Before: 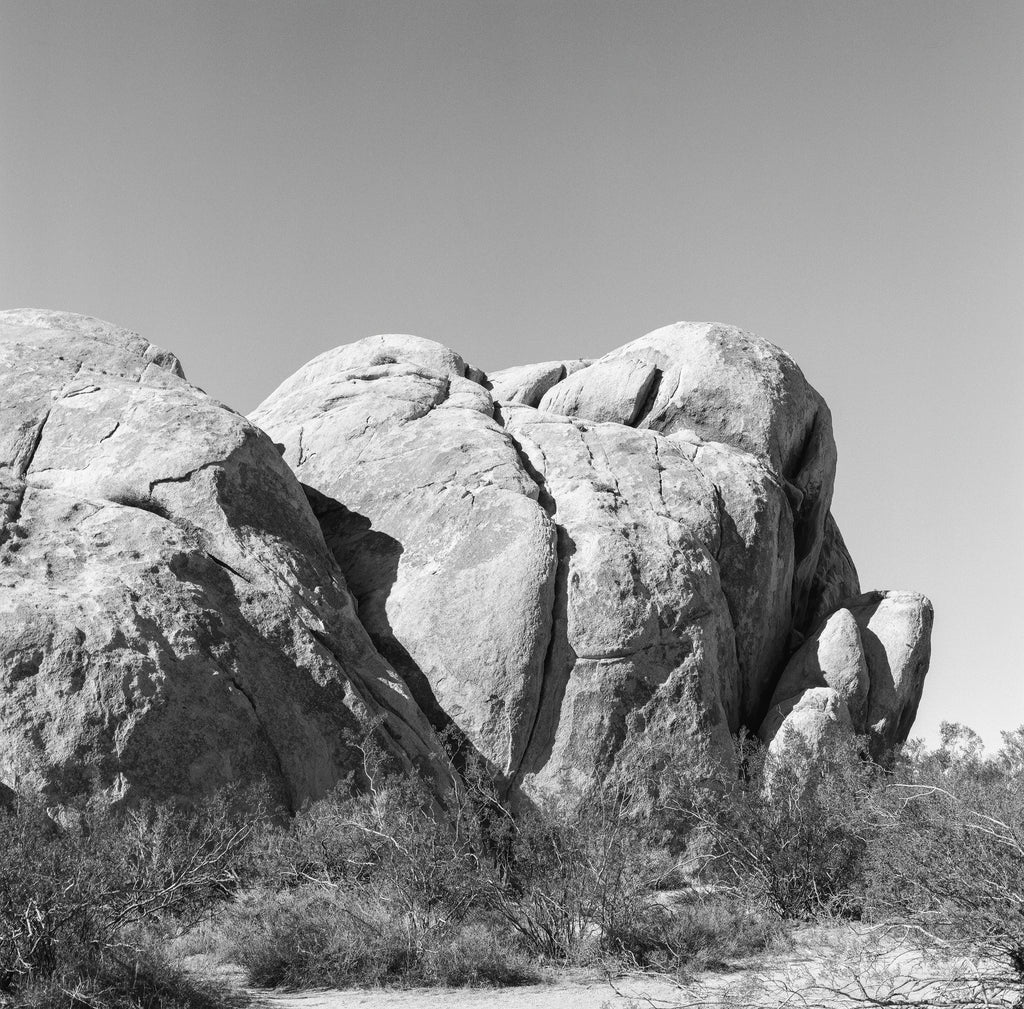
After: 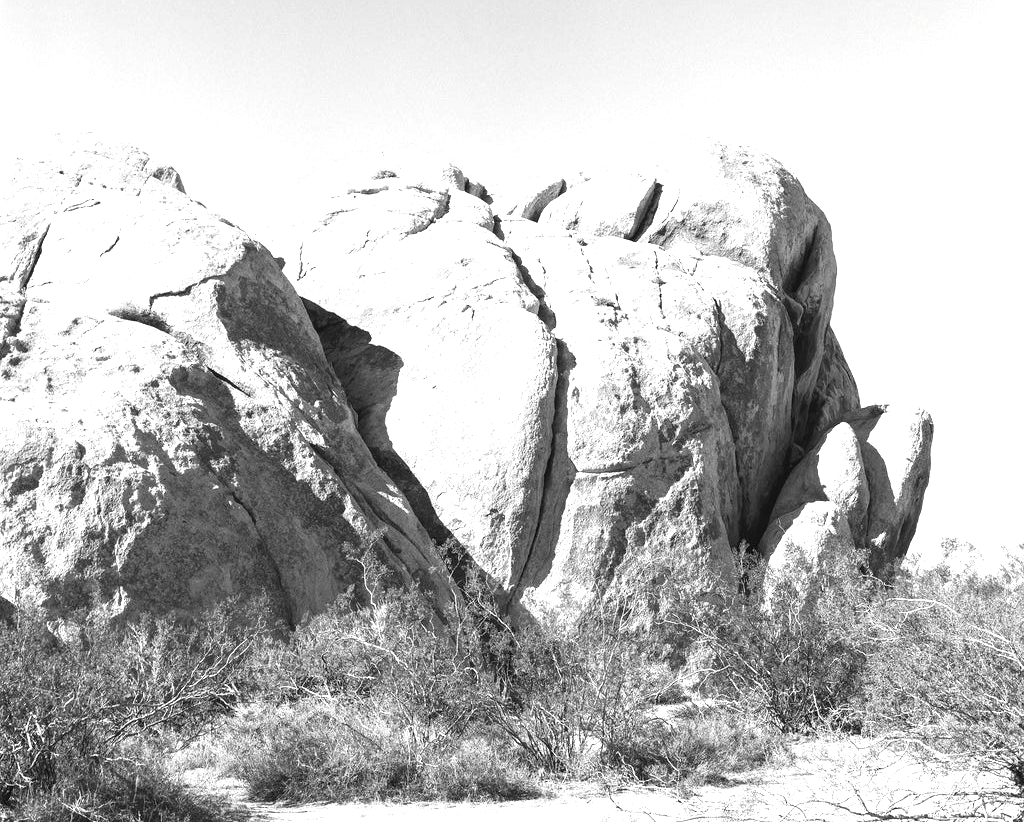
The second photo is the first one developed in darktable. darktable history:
exposure: black level correction 0, exposure 1.2 EV, compensate exposure bias true, compensate highlight preservation false
crop and rotate: top 18.507%
